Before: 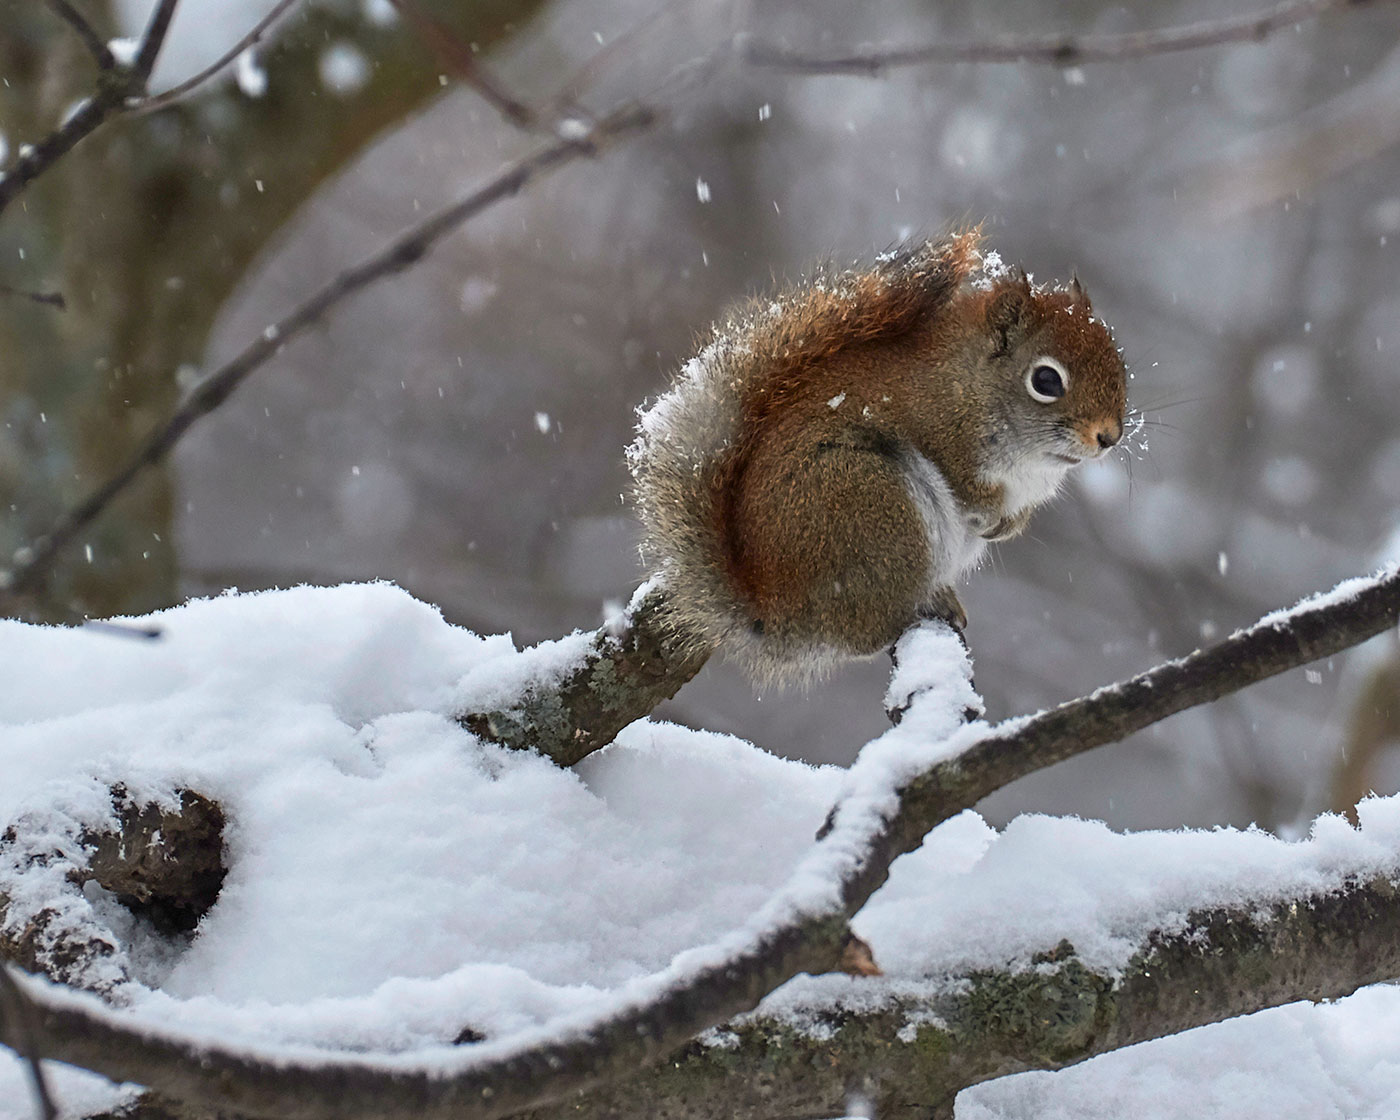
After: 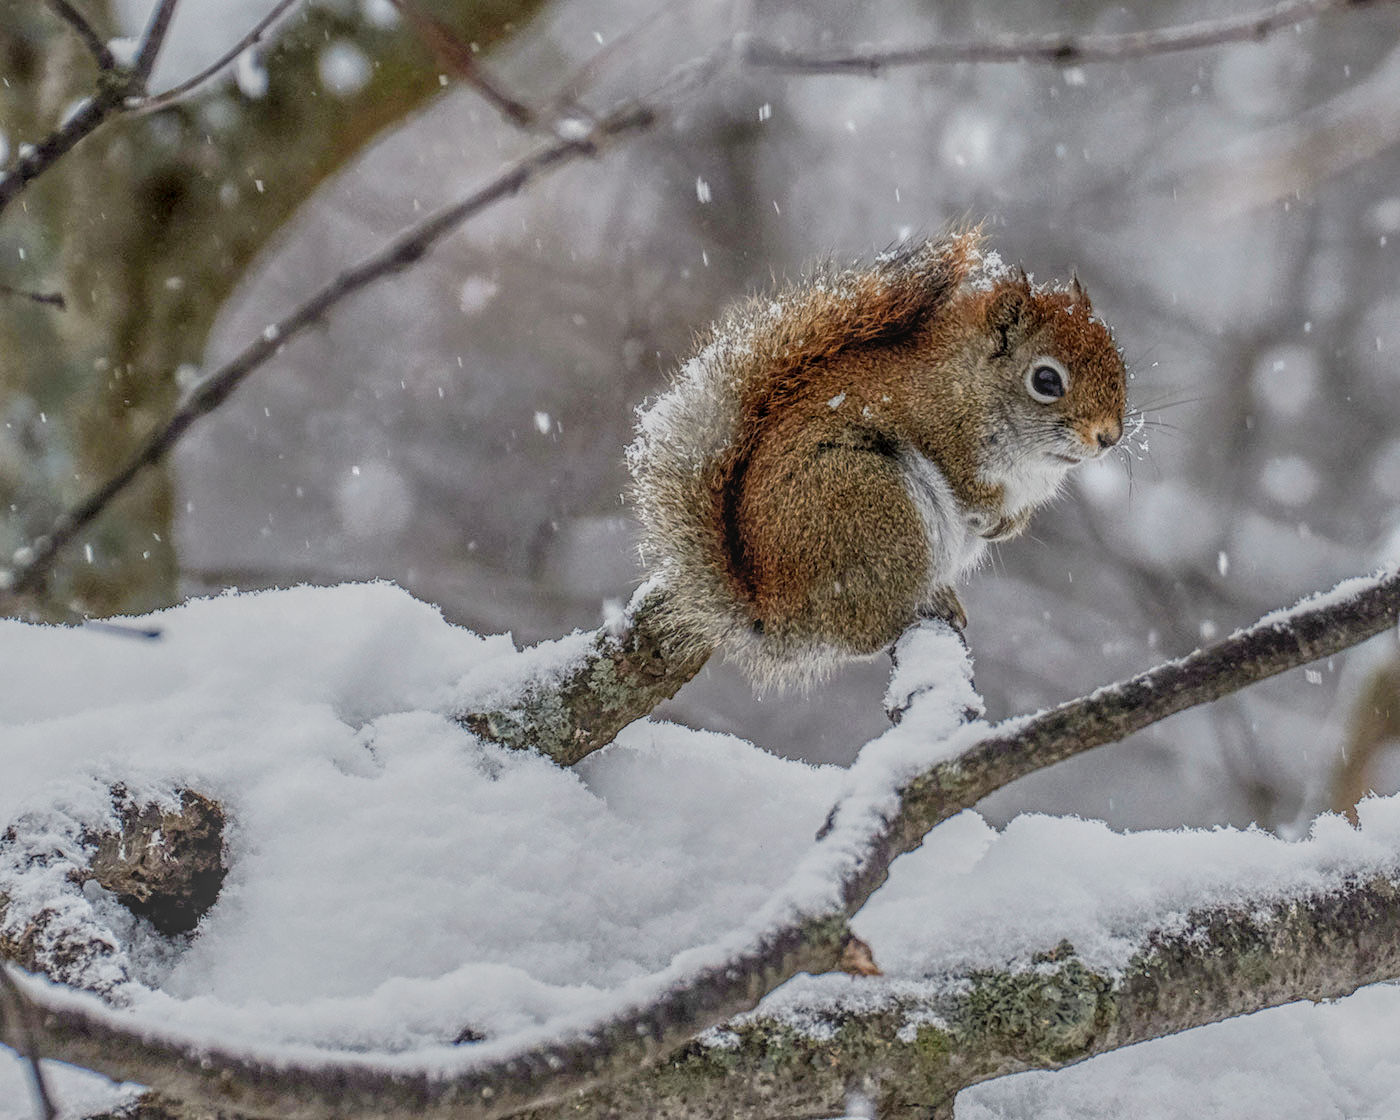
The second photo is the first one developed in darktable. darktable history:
exposure: black level correction 0.004, exposure 0.42 EV, compensate highlight preservation false
contrast brightness saturation: saturation -0.069
local contrast: highlights 20%, shadows 23%, detail 201%, midtone range 0.2
filmic rgb: black relative exposure -7.65 EV, white relative exposure 4.56 EV, hardness 3.61, add noise in highlights 0.001, preserve chrominance no, color science v3 (2019), use custom middle-gray values true, iterations of high-quality reconstruction 0, contrast in highlights soft
